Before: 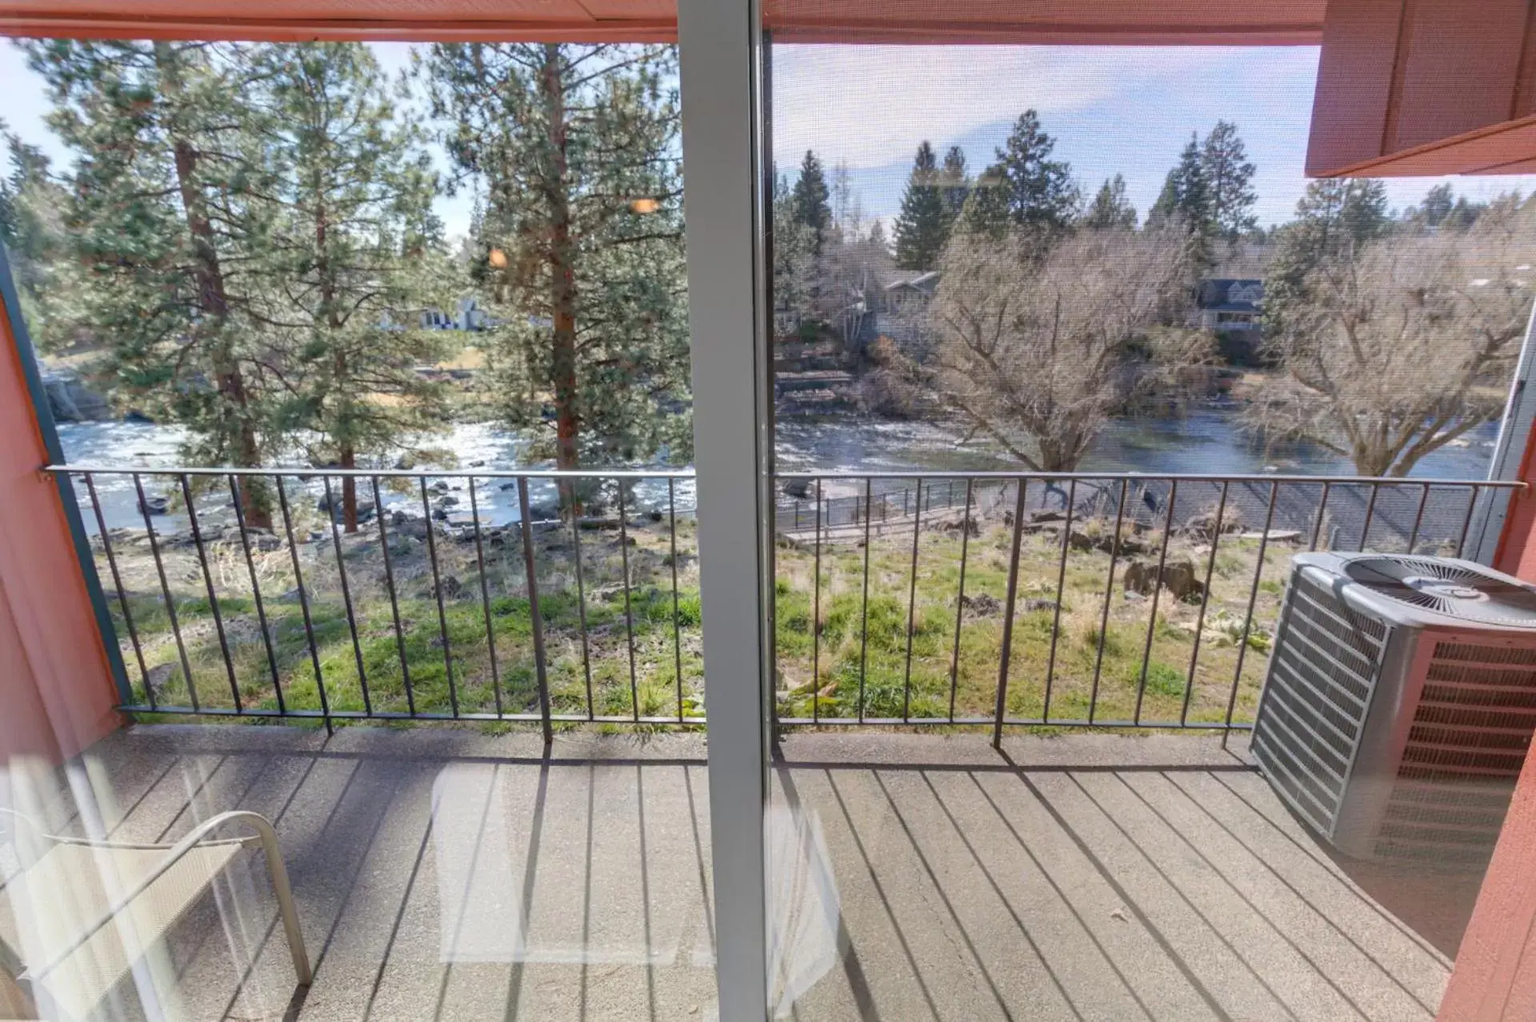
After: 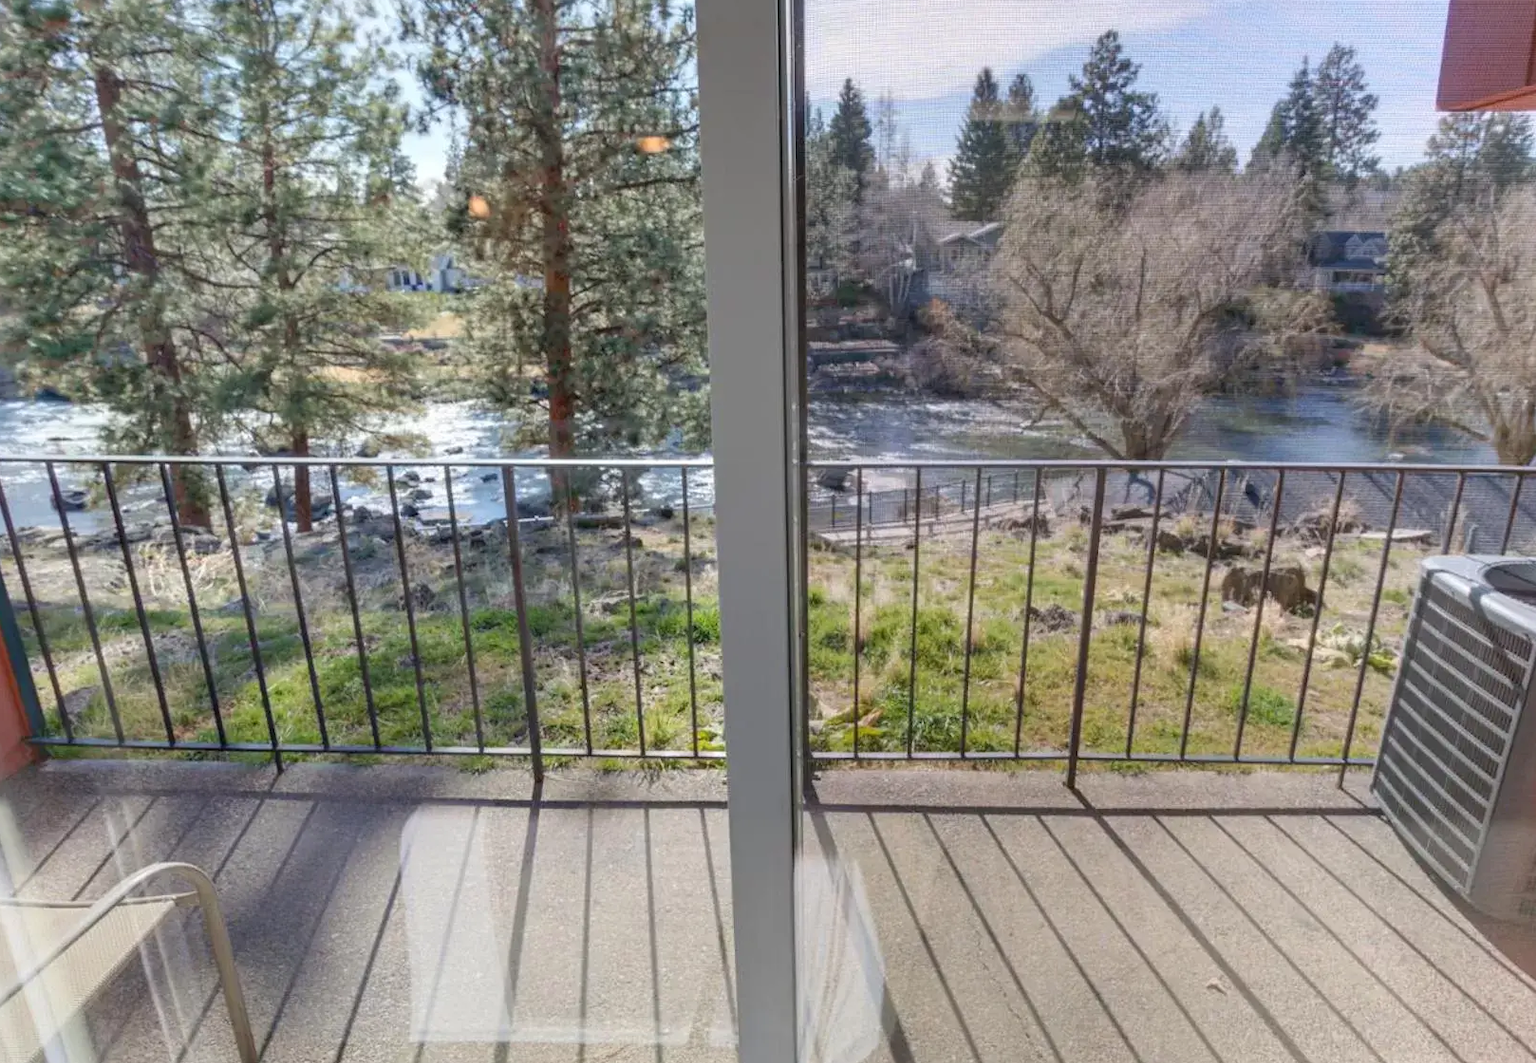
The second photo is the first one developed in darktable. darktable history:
crop: left 6.179%, top 8.288%, right 9.548%, bottom 3.951%
